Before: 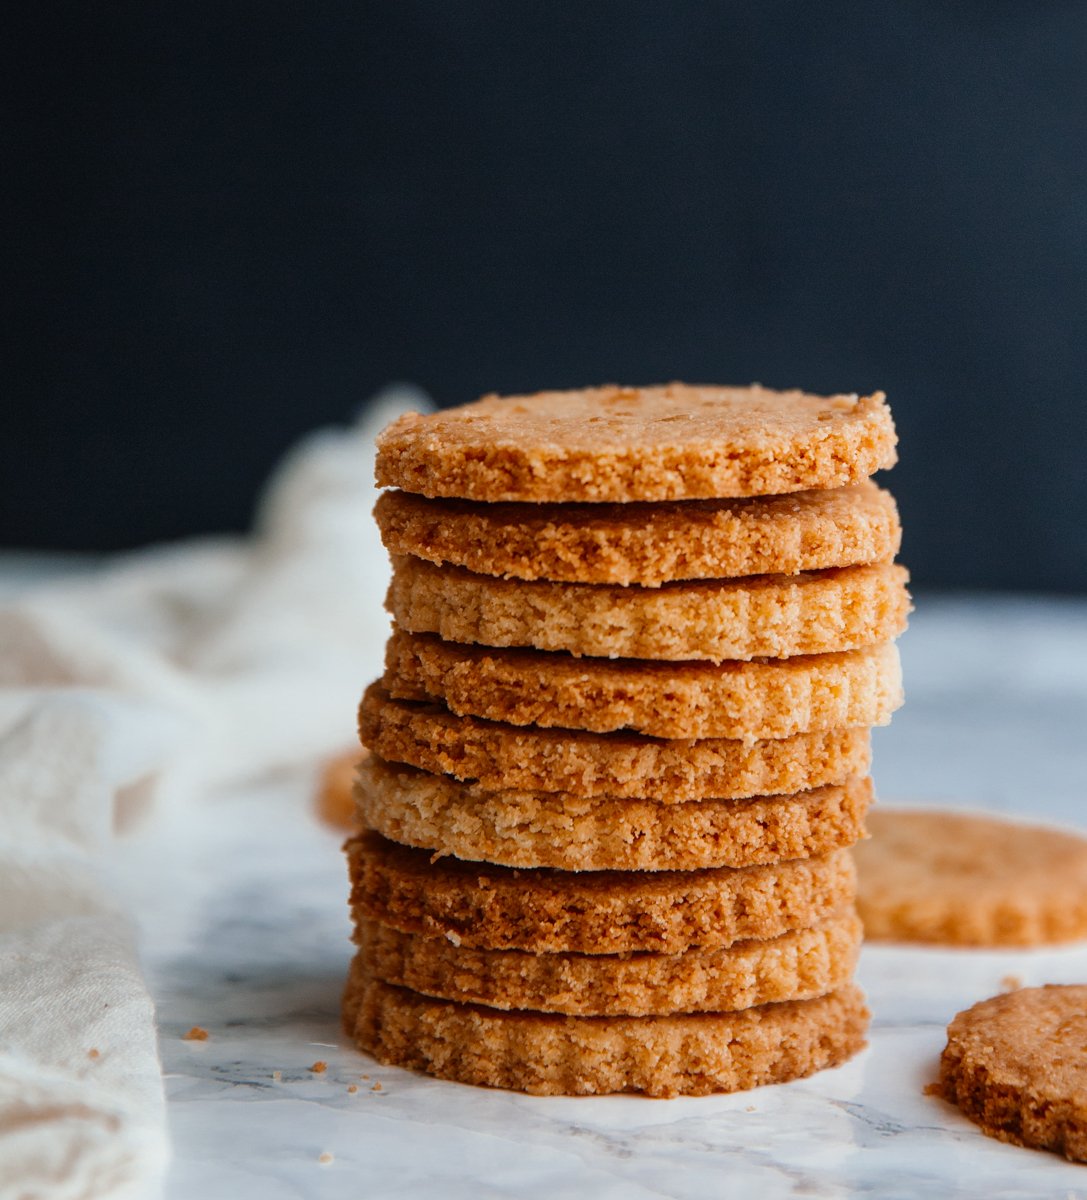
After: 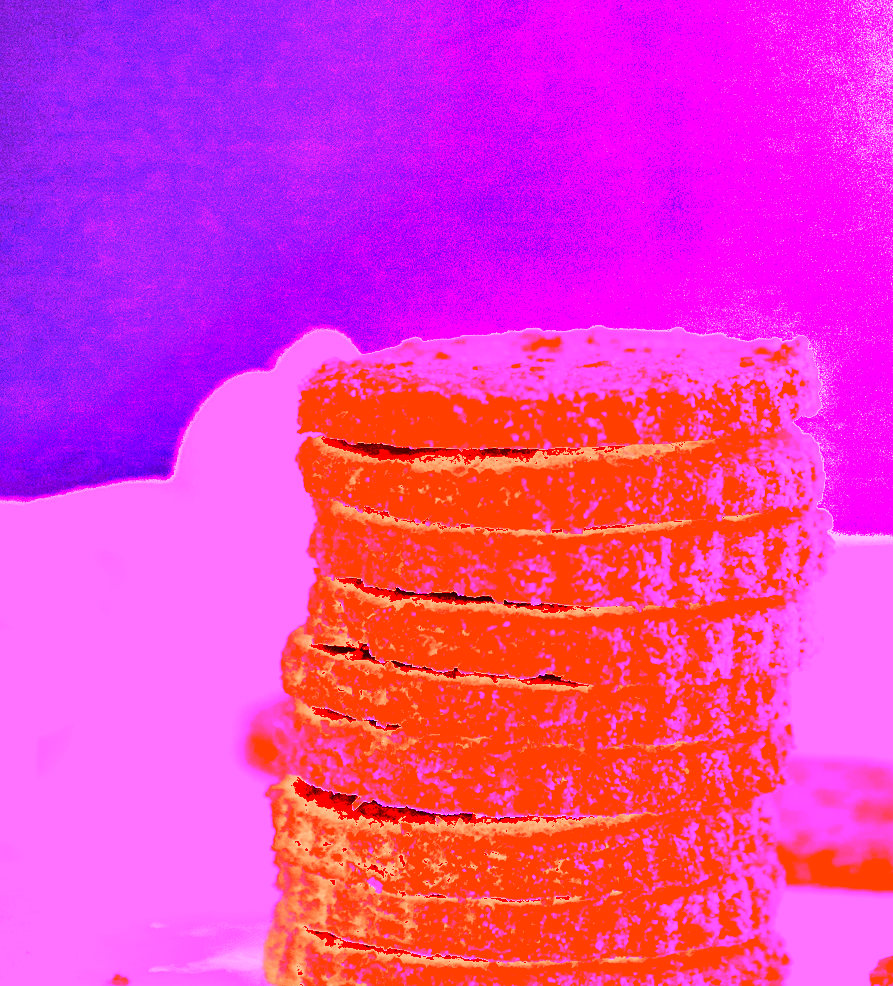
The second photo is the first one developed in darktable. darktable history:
crop and rotate: left 7.196%, top 4.574%, right 10.605%, bottom 13.178%
white balance: red 8, blue 8
shadows and highlights: low approximation 0.01, soften with gaussian
exposure: exposure 0.95 EV, compensate highlight preservation false
